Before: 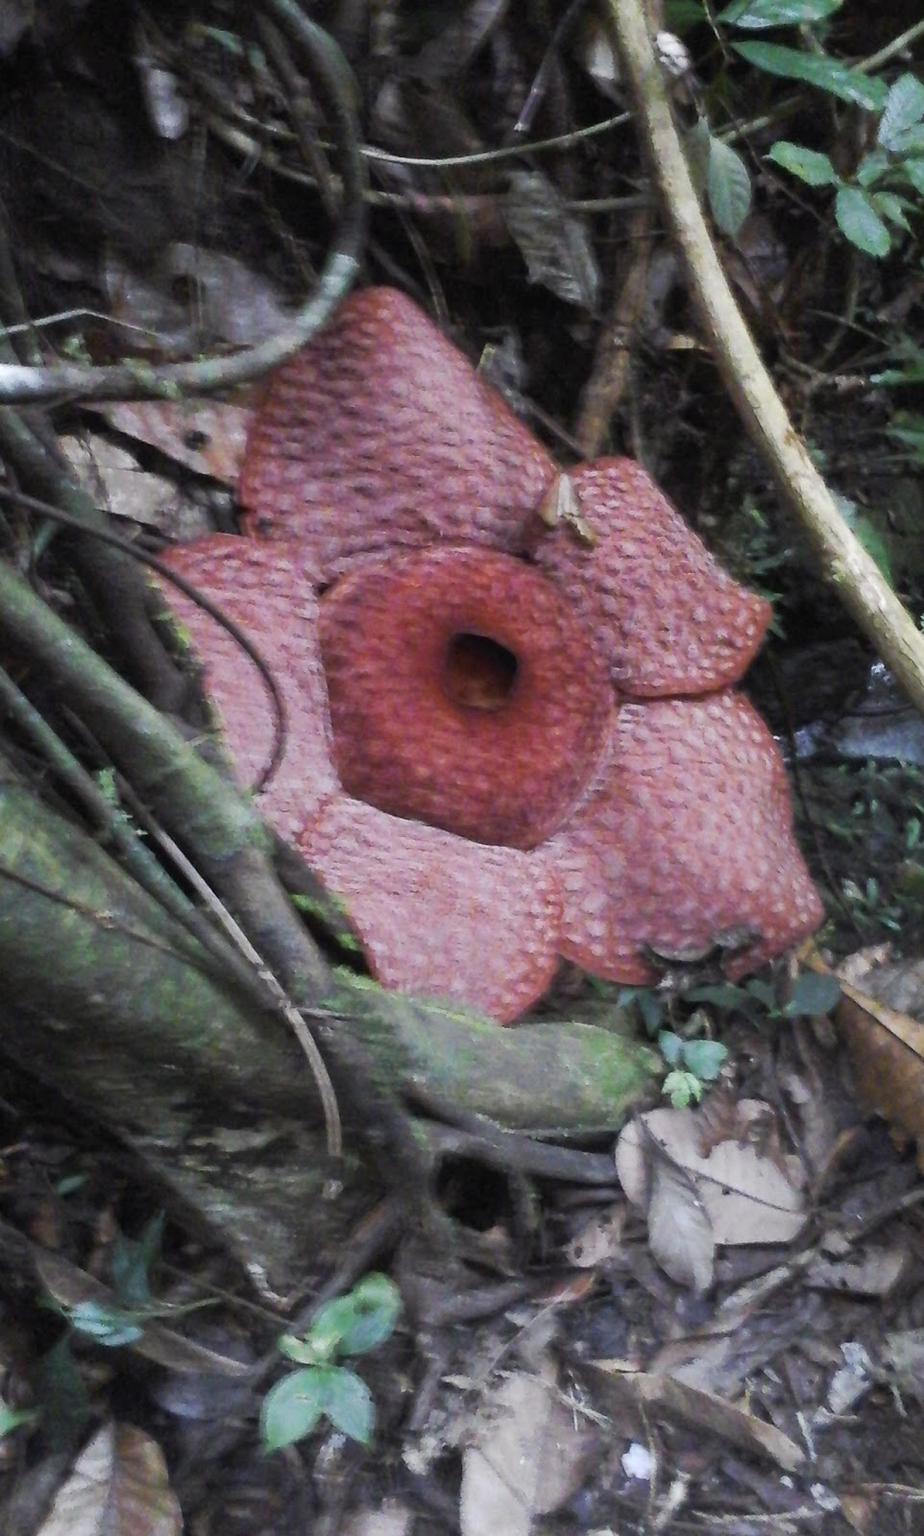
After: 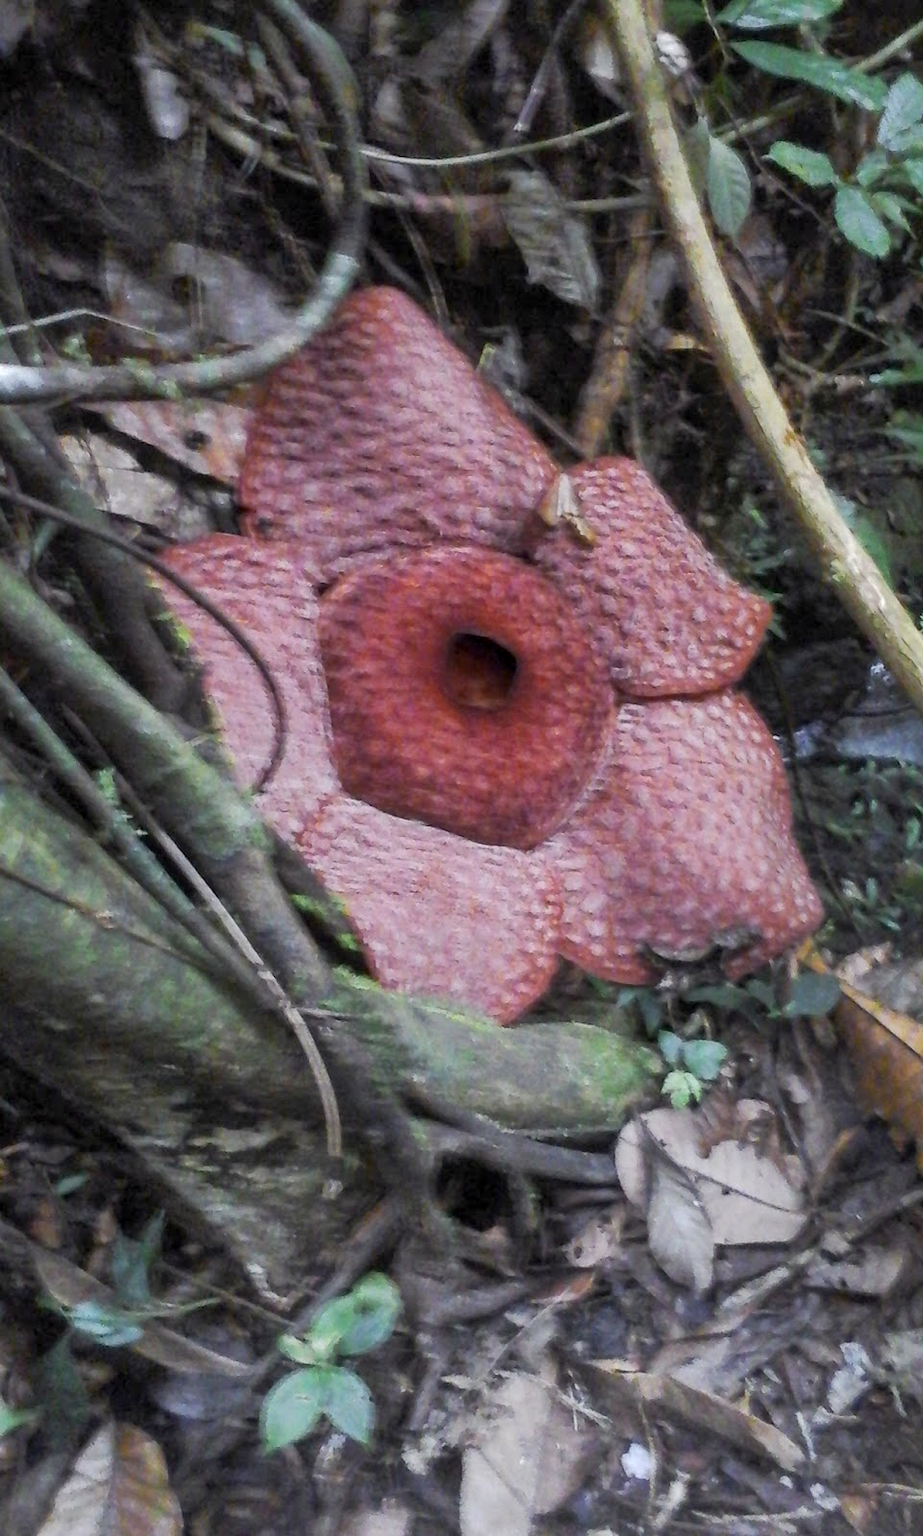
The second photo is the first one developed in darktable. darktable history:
shadows and highlights: on, module defaults
local contrast: on, module defaults
color zones: curves: ch0 [(0.224, 0.526) (0.75, 0.5)]; ch1 [(0.055, 0.526) (0.224, 0.761) (0.377, 0.526) (0.75, 0.5)]
